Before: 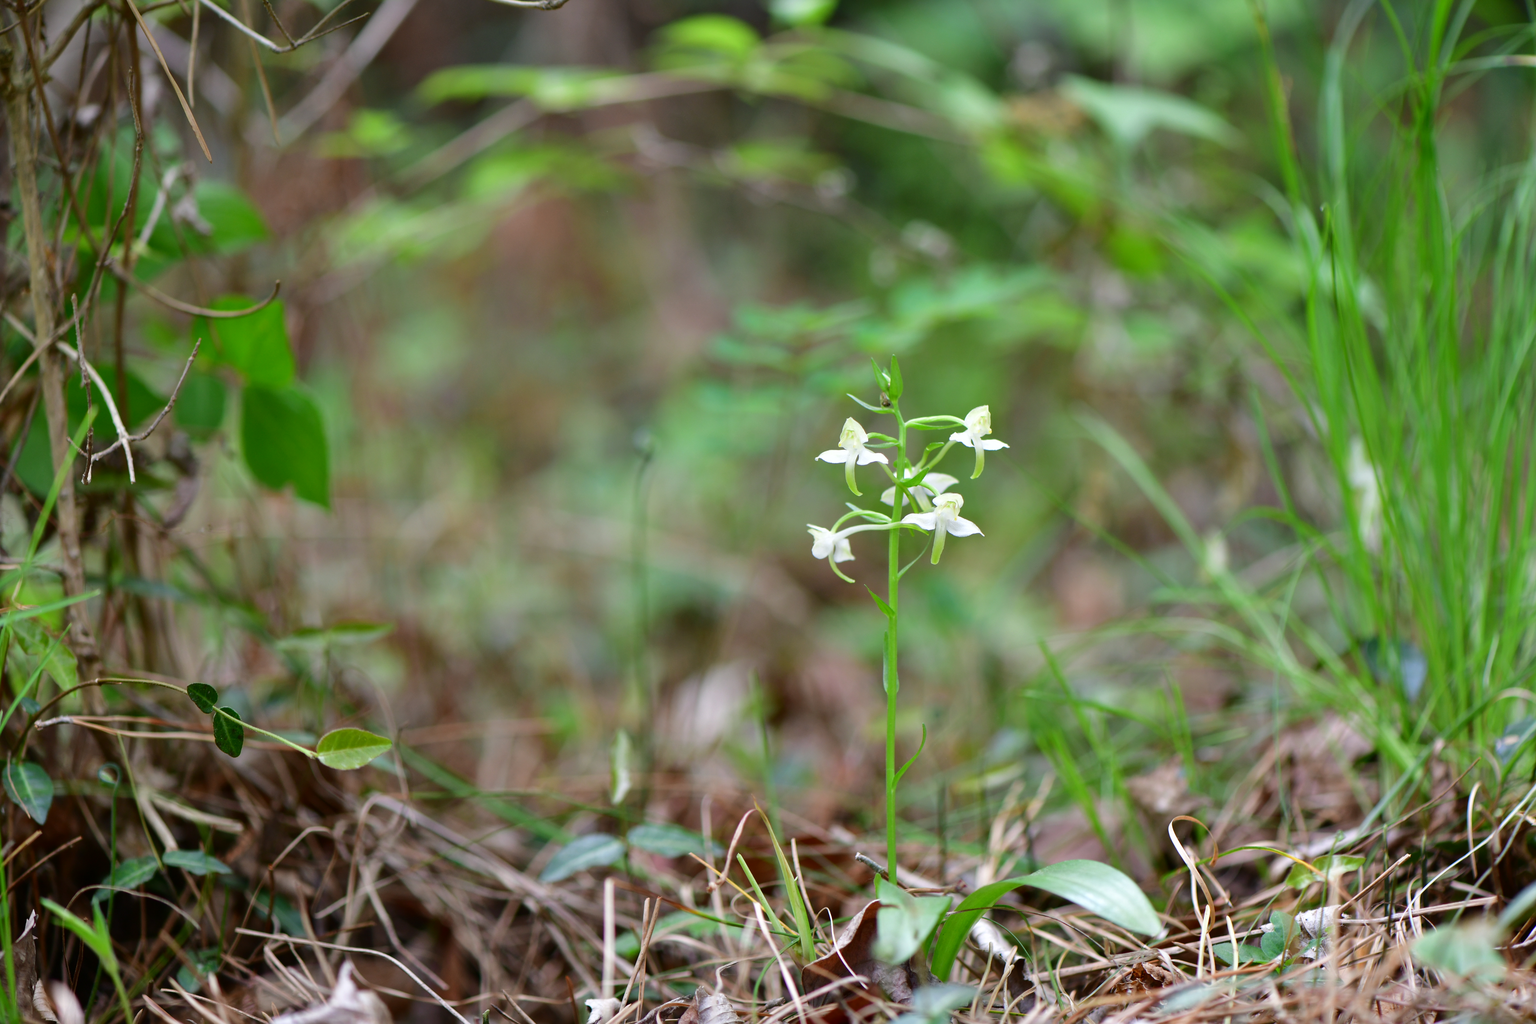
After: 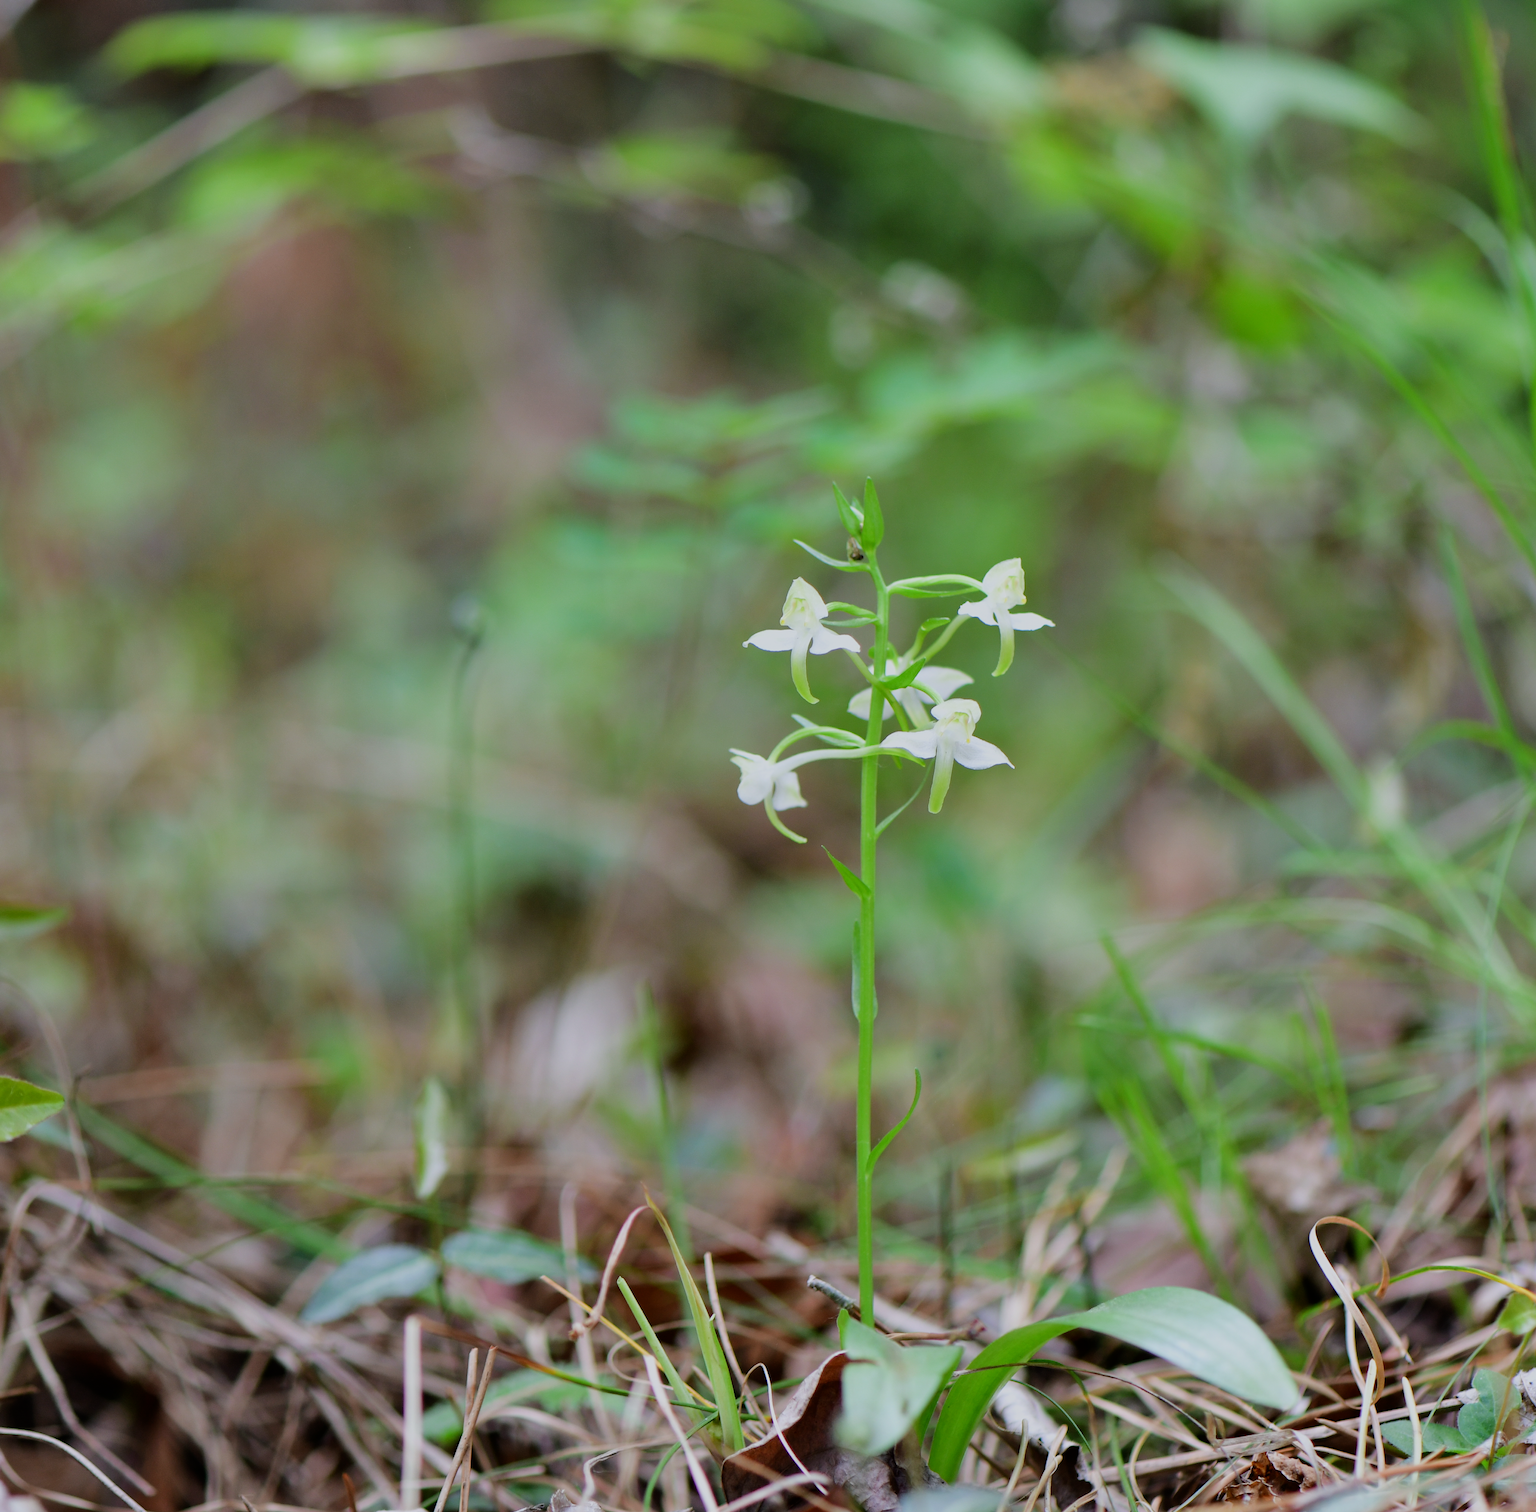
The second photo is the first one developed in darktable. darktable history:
filmic rgb: black relative exposure -7.65 EV, white relative exposure 4.56 EV, hardness 3.61
crop and rotate: left 22.918%, top 5.629%, right 14.711%, bottom 2.247%
white balance: red 0.98, blue 1.034
